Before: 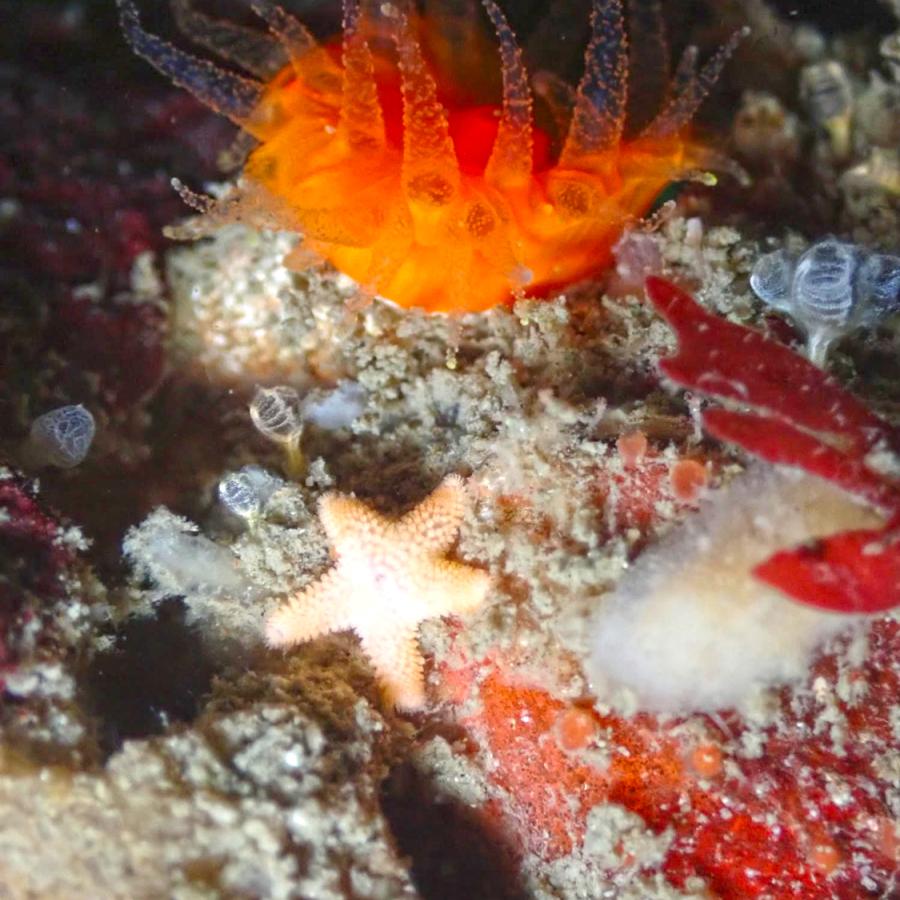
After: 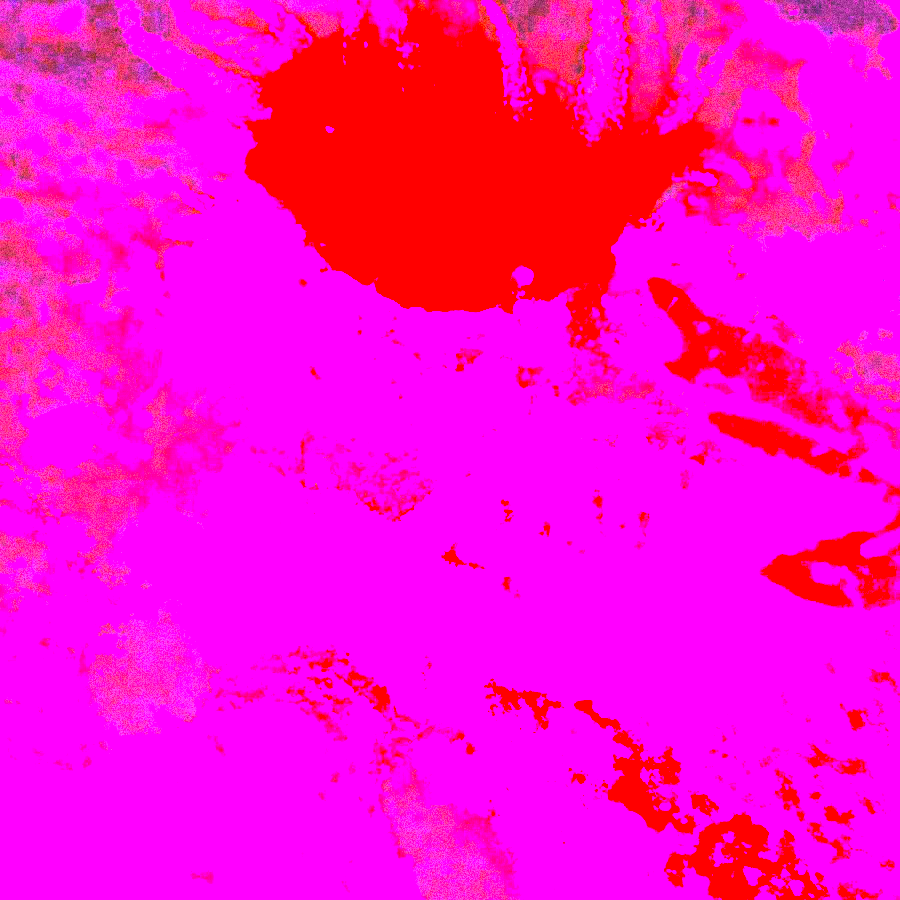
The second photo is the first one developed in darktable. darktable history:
grain: strength 49.07%
color correction: highlights a* 1.83, highlights b* 34.02, shadows a* -36.68, shadows b* -5.48
rgb levels: mode RGB, independent channels, levels [[0, 0.5, 1], [0, 0.521, 1], [0, 0.536, 1]]
white balance: red 8, blue 8
